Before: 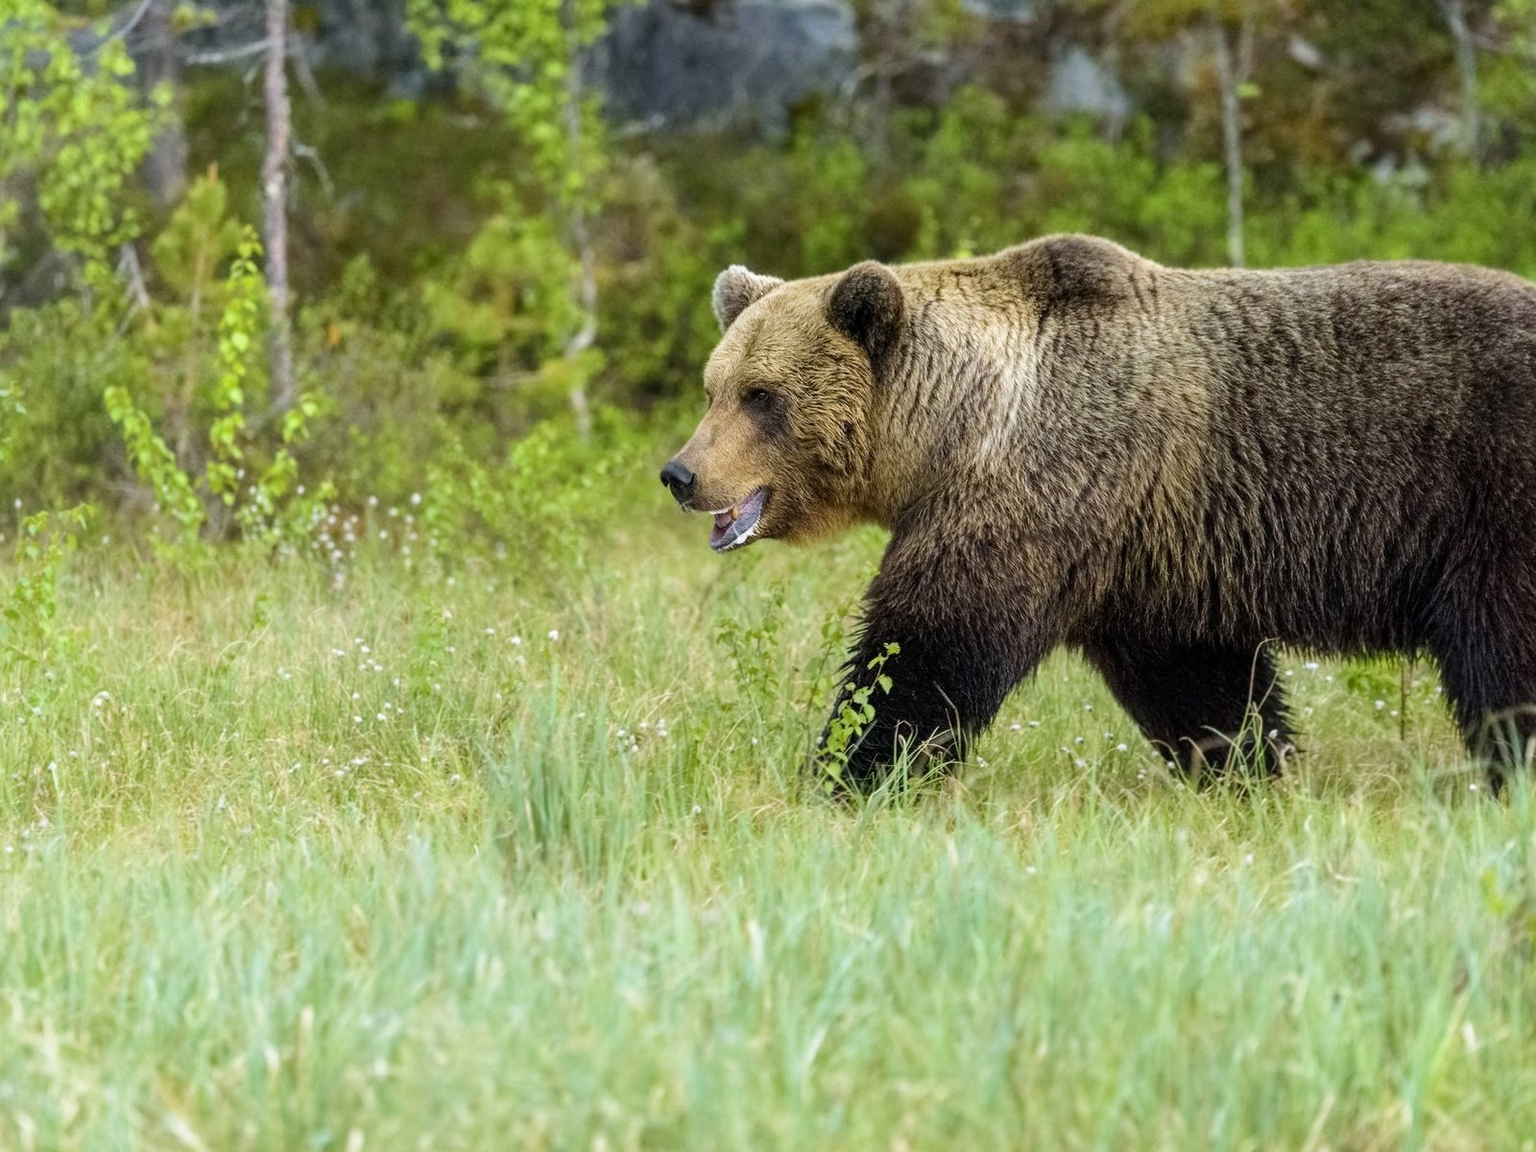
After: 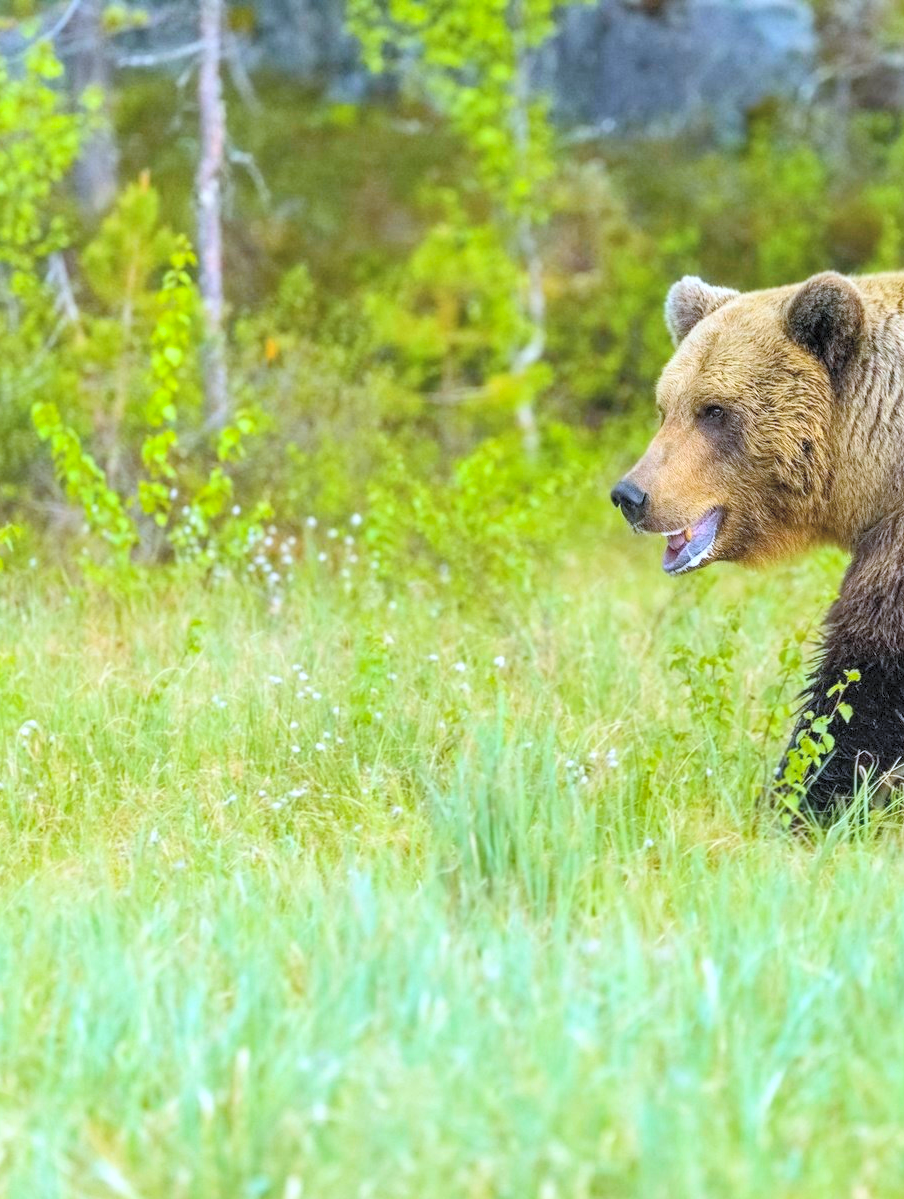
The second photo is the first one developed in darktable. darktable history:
shadows and highlights: shadows 73.46, highlights -25.26, soften with gaussian
color balance rgb: power › luminance 1.345%, perceptual saturation grading › global saturation 30.487%, perceptual brilliance grading › highlights 11.264%, contrast -9.794%
contrast brightness saturation: contrast 0.095, brightness 0.315, saturation 0.149
color correction: highlights a* -2.2, highlights b* -18.43
crop: left 4.869%, right 38.604%
